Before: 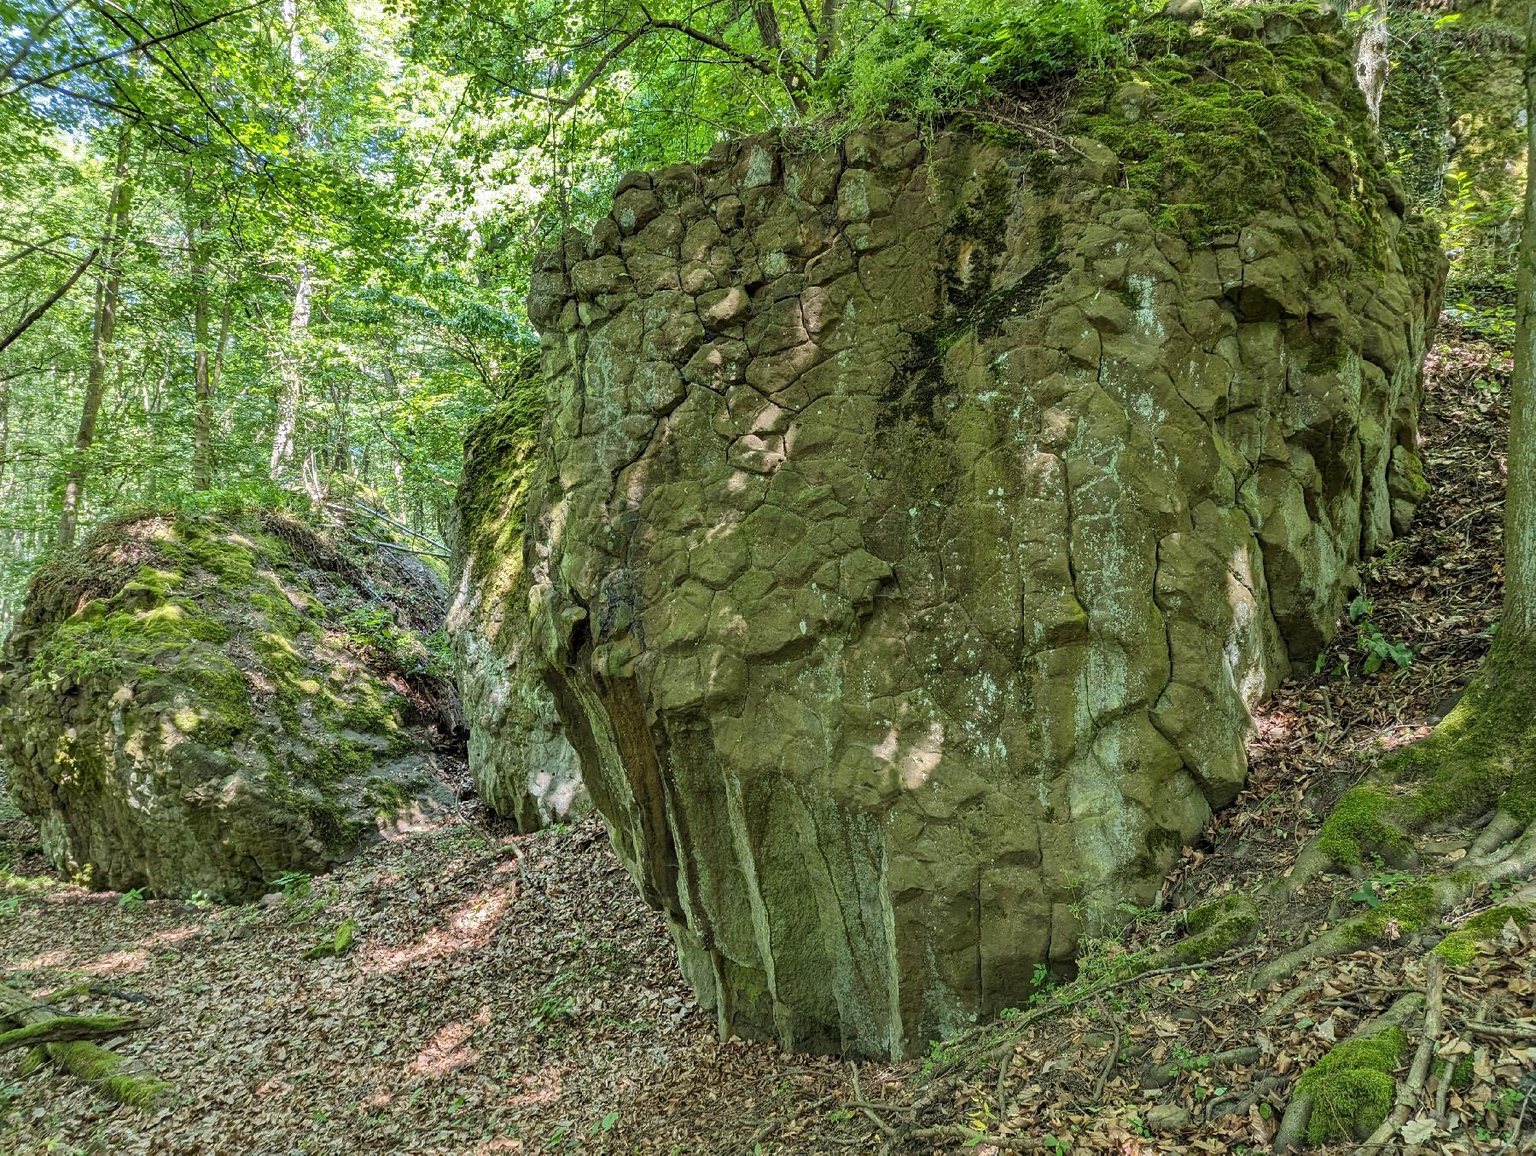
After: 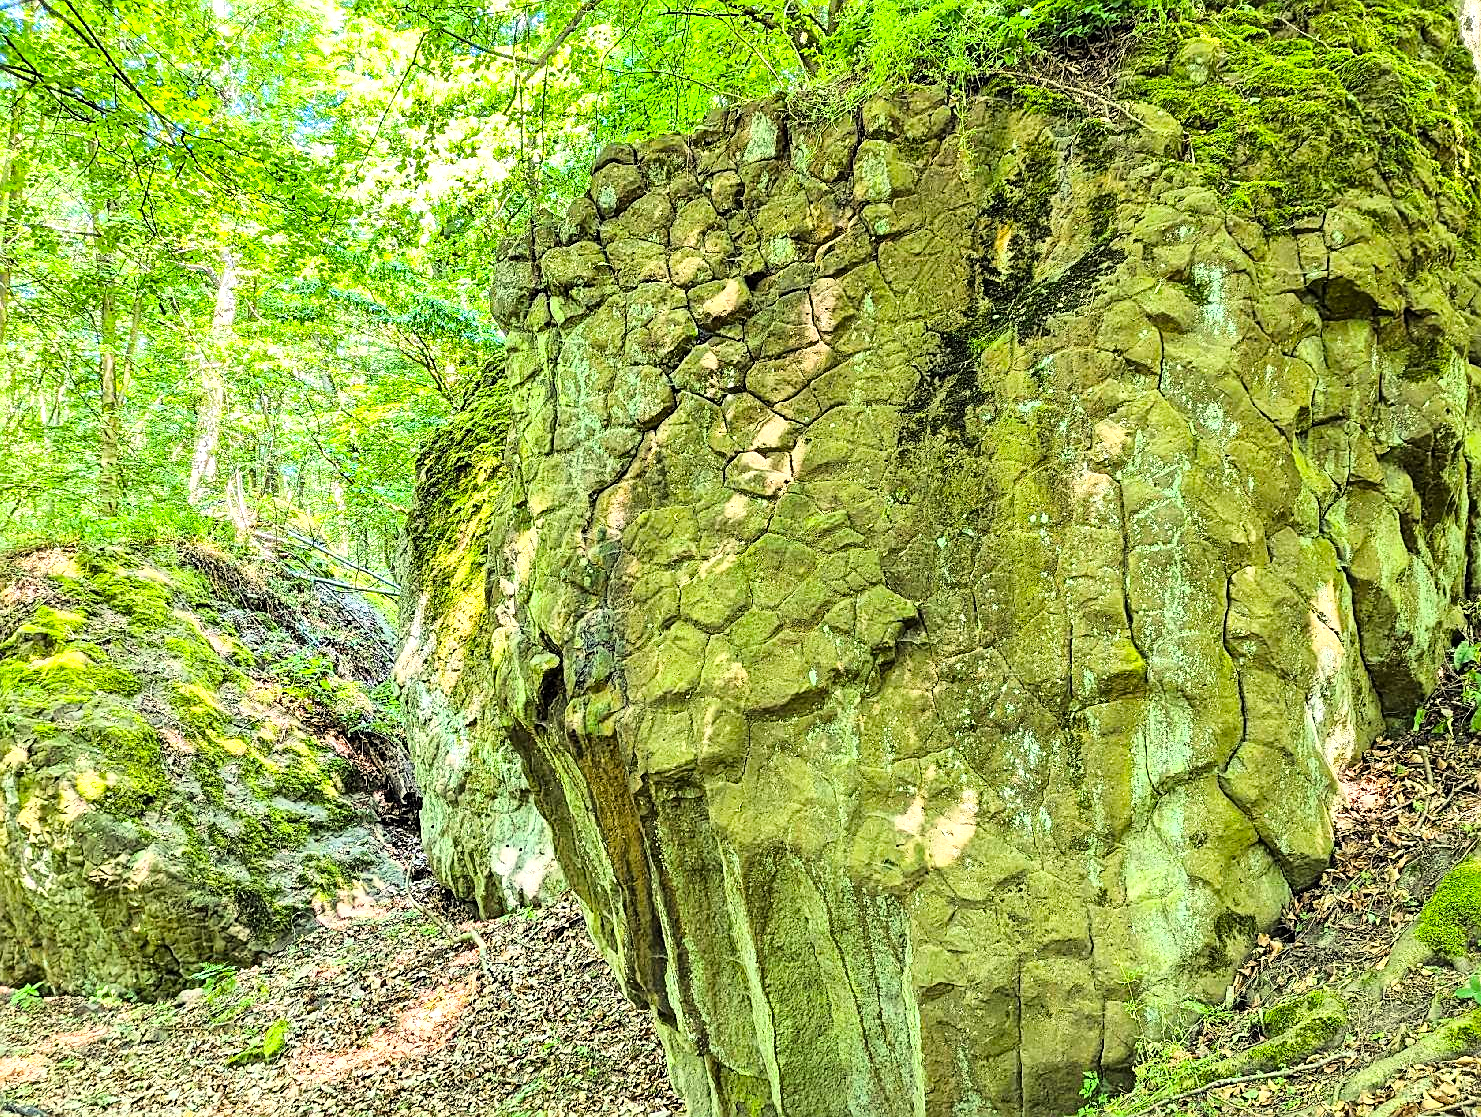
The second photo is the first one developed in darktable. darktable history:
sharpen: on, module defaults
base curve: curves: ch0 [(0, 0) (0.028, 0.03) (0.121, 0.232) (0.46, 0.748) (0.859, 0.968) (1, 1)]
exposure: black level correction 0, exposure 0.846 EV, compensate highlight preservation false
crop and rotate: left 7.141%, top 4.374%, right 10.574%, bottom 13.142%
color balance rgb: shadows lift › chroma 0.802%, shadows lift › hue 112.01°, highlights gain › luminance 7.376%, highlights gain › chroma 1.998%, highlights gain › hue 88.48°, perceptual saturation grading › global saturation 25.546%
